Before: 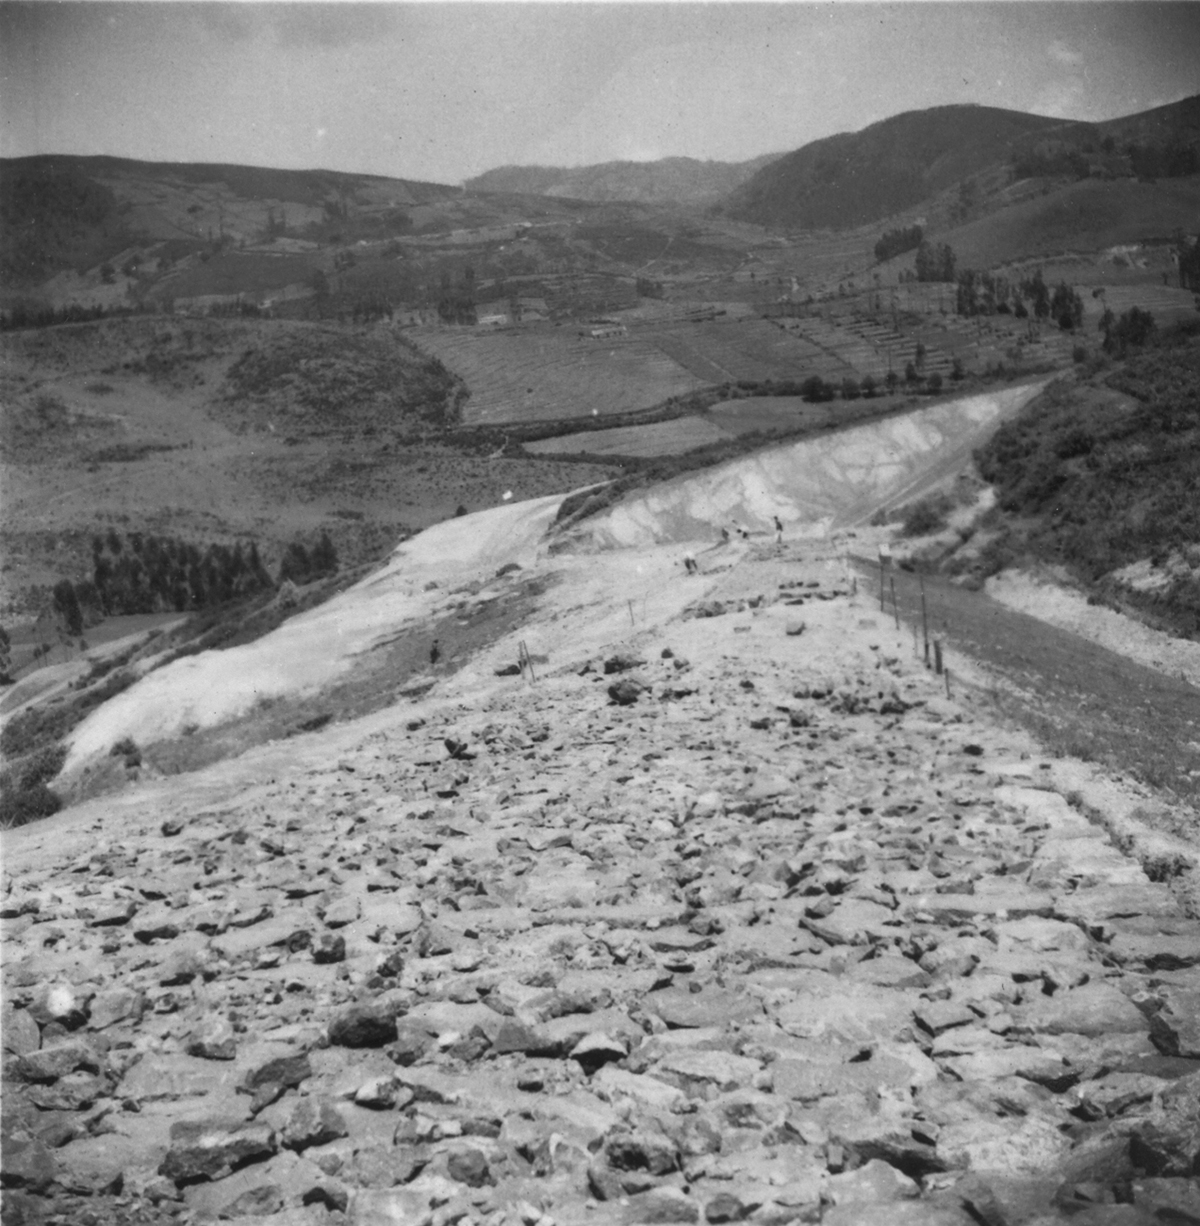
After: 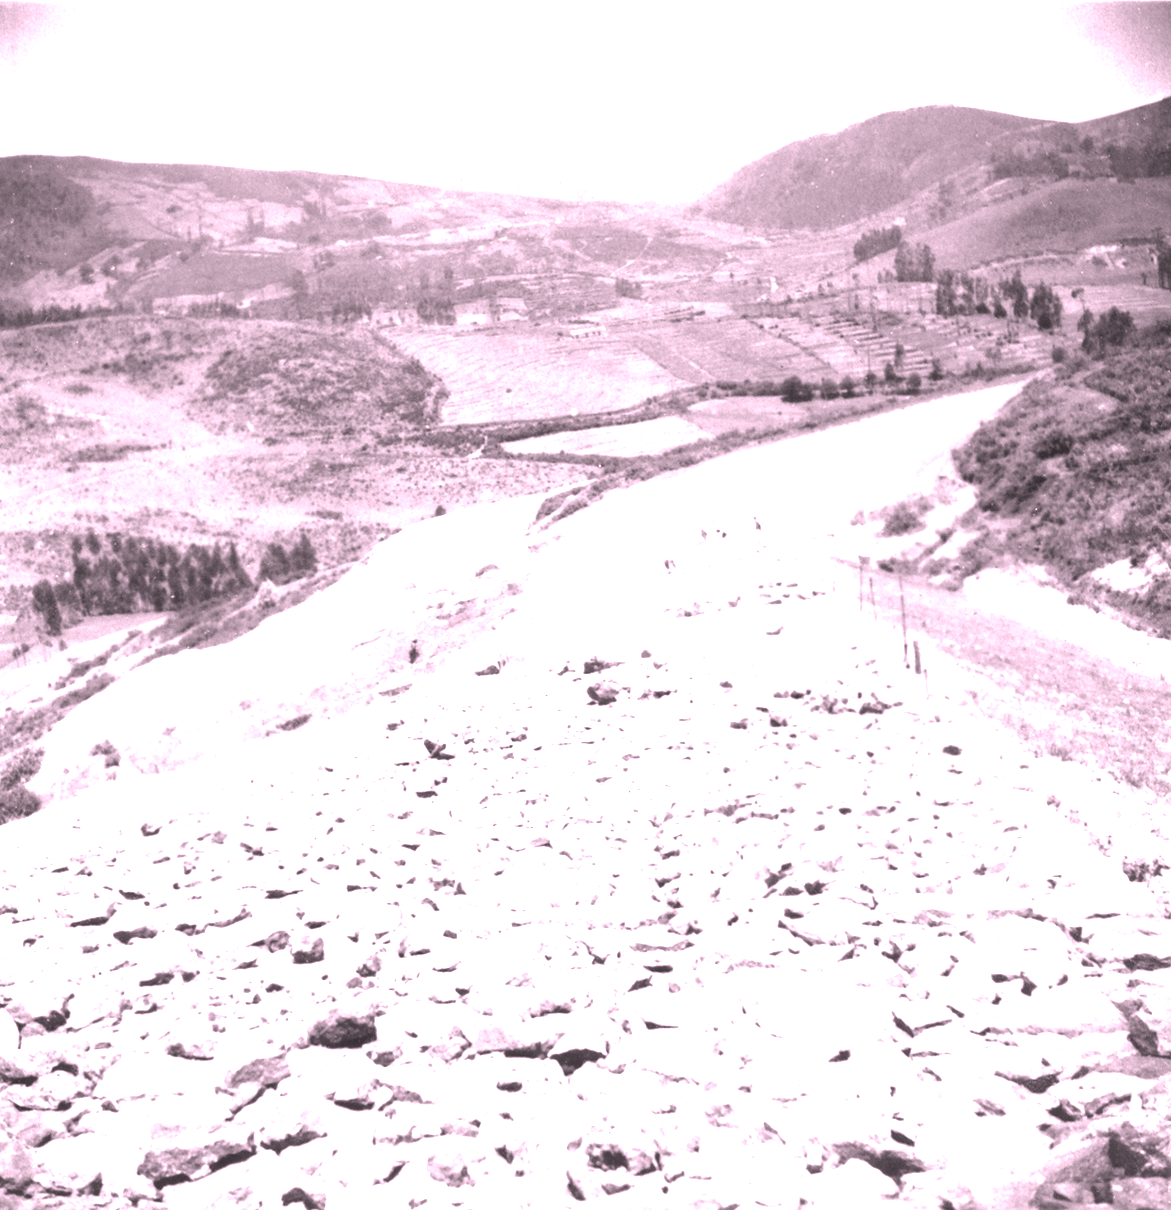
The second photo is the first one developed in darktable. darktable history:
white balance: red 1.188, blue 1.11
tone equalizer: -8 EV -0.417 EV, -7 EV -0.389 EV, -6 EV -0.333 EV, -5 EV -0.222 EV, -3 EV 0.222 EV, -2 EV 0.333 EV, -1 EV 0.389 EV, +0 EV 0.417 EV, edges refinement/feathering 500, mask exposure compensation -1.57 EV, preserve details no
color balance: output saturation 110%
exposure: black level correction 0, exposure 2.088 EV, compensate exposure bias true, compensate highlight preservation false
crop and rotate: left 1.774%, right 0.633%, bottom 1.28%
